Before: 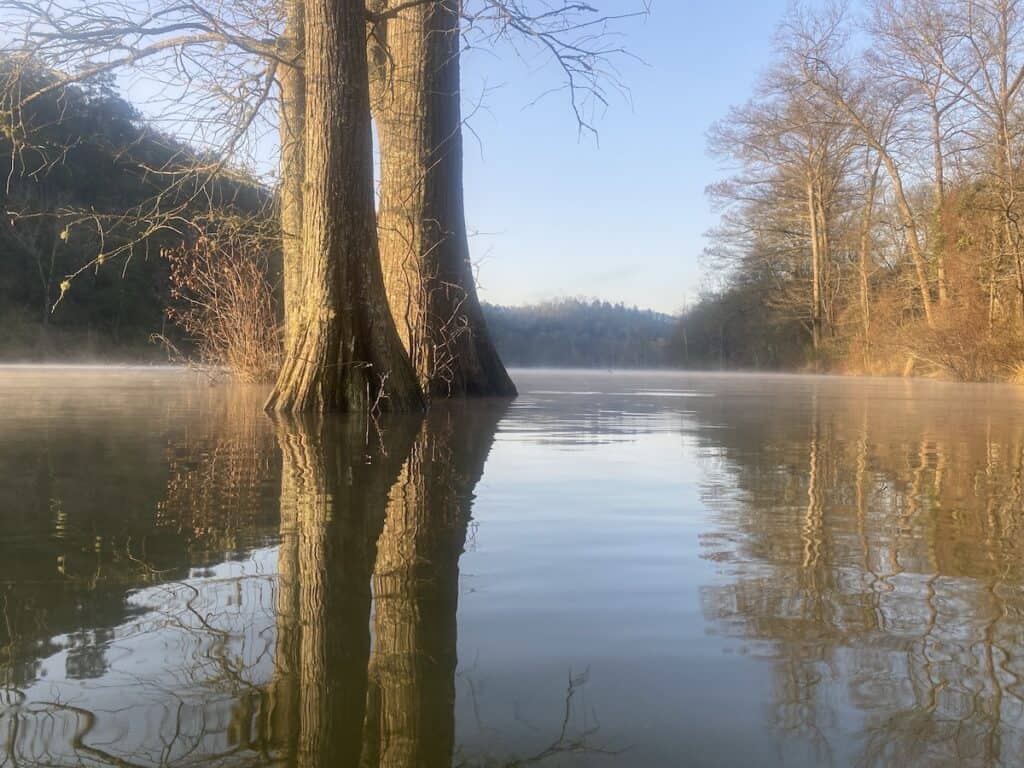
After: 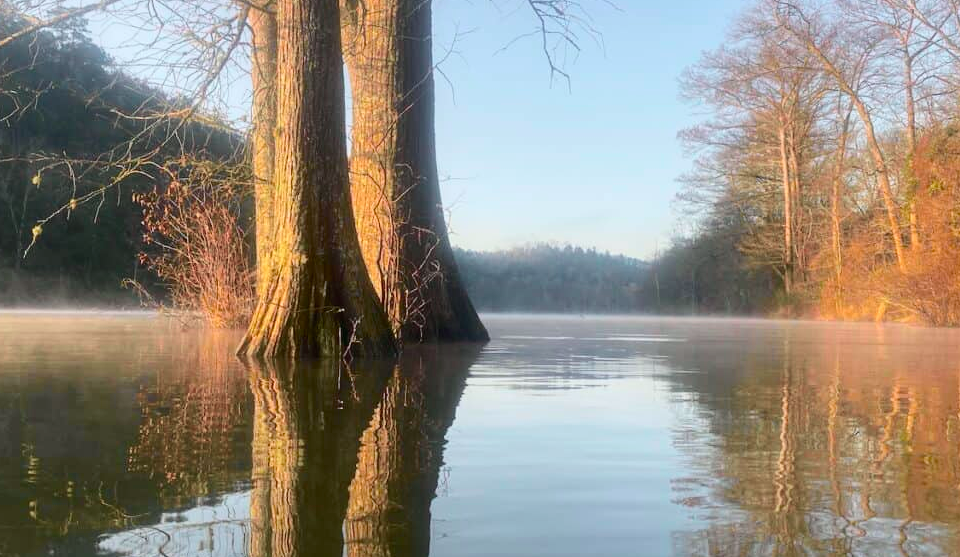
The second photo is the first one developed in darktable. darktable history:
tone curve: curves: ch0 [(0, 0.003) (0.056, 0.041) (0.211, 0.187) (0.482, 0.519) (0.836, 0.864) (0.997, 0.984)]; ch1 [(0, 0) (0.276, 0.206) (0.393, 0.364) (0.482, 0.471) (0.506, 0.5) (0.523, 0.523) (0.572, 0.604) (0.635, 0.665) (0.695, 0.759) (1, 1)]; ch2 [(0, 0) (0.438, 0.456) (0.473, 0.47) (0.503, 0.503) (0.536, 0.527) (0.562, 0.584) (0.612, 0.61) (0.679, 0.72) (1, 1)], color space Lab, independent channels, preserve colors none
crop: left 2.737%, top 7.287%, right 3.421%, bottom 20.179%
